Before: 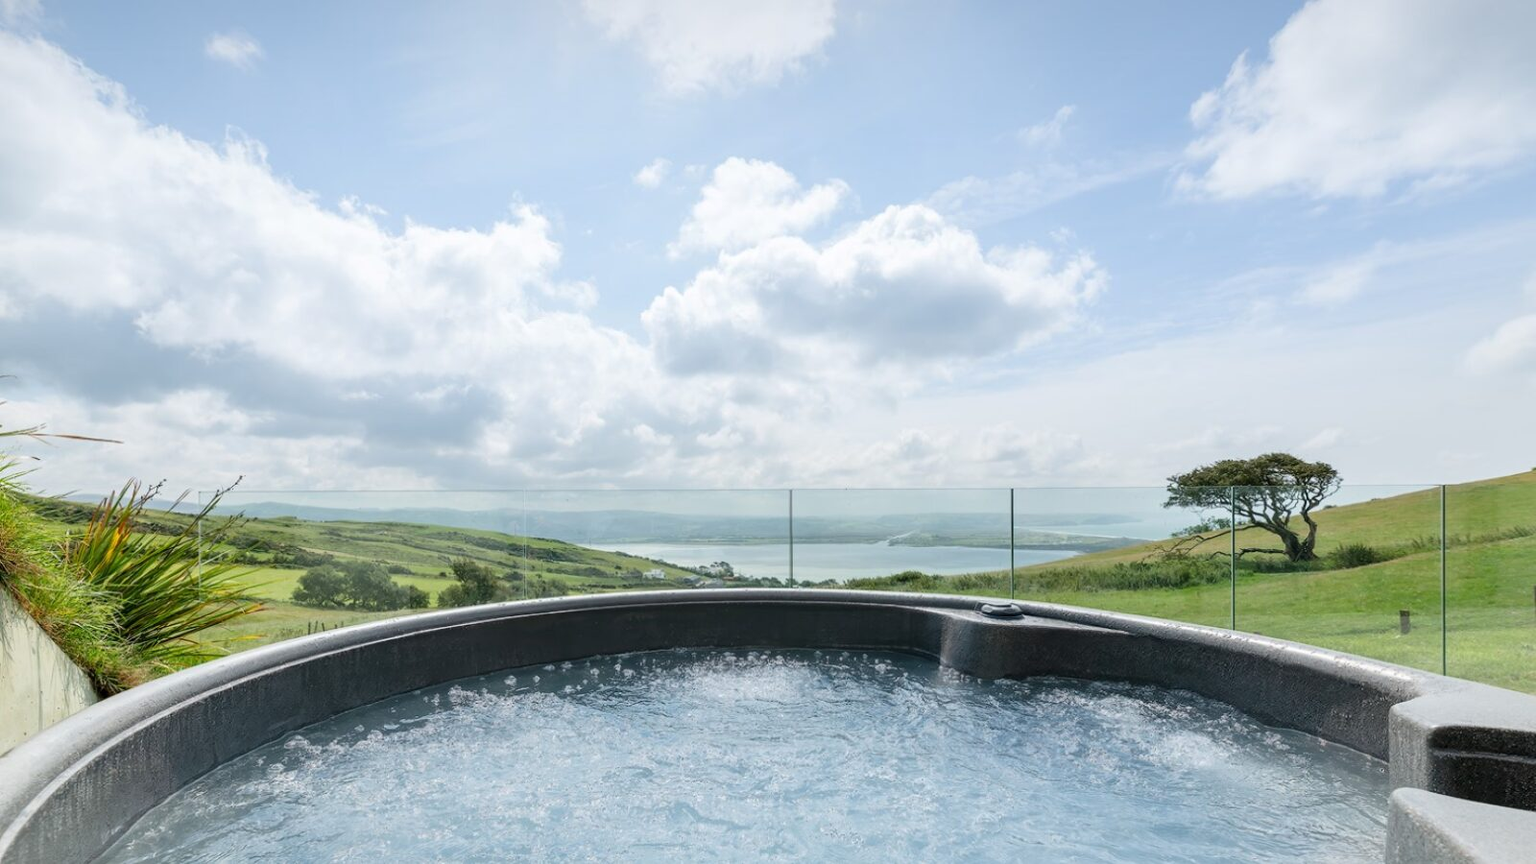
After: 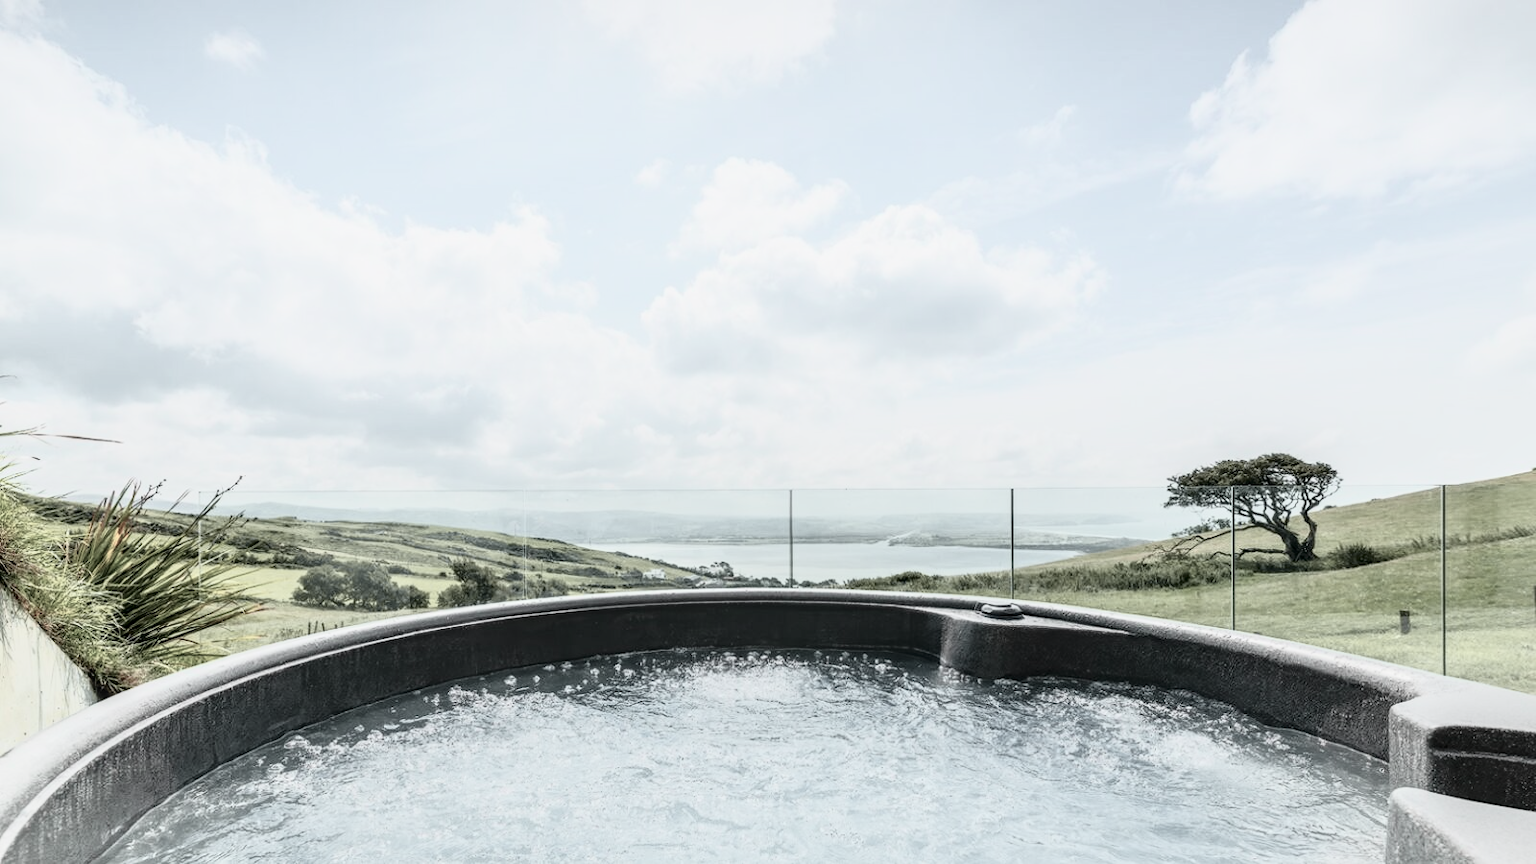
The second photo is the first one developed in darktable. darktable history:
color correction: saturation 0.3
local contrast: on, module defaults
tone curve: curves: ch0 [(0, 0) (0.046, 0.031) (0.163, 0.114) (0.391, 0.432) (0.488, 0.561) (0.695, 0.839) (0.785, 0.904) (1, 0.965)]; ch1 [(0, 0) (0.248, 0.252) (0.427, 0.412) (0.482, 0.462) (0.499, 0.499) (0.518, 0.518) (0.535, 0.577) (0.585, 0.623) (0.679, 0.743) (0.788, 0.809) (1, 1)]; ch2 [(0, 0) (0.313, 0.262) (0.427, 0.417) (0.473, 0.47) (0.503, 0.503) (0.523, 0.515) (0.557, 0.596) (0.598, 0.646) (0.708, 0.771) (1, 1)], color space Lab, independent channels, preserve colors none
